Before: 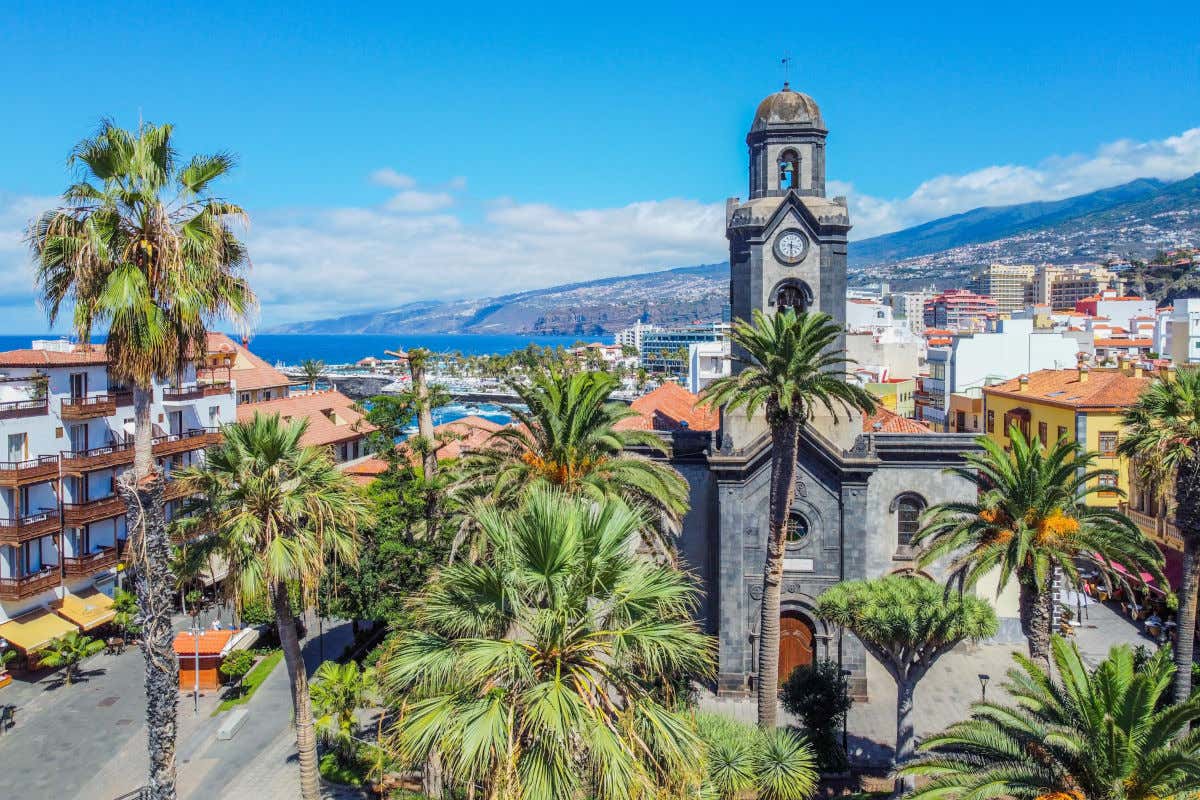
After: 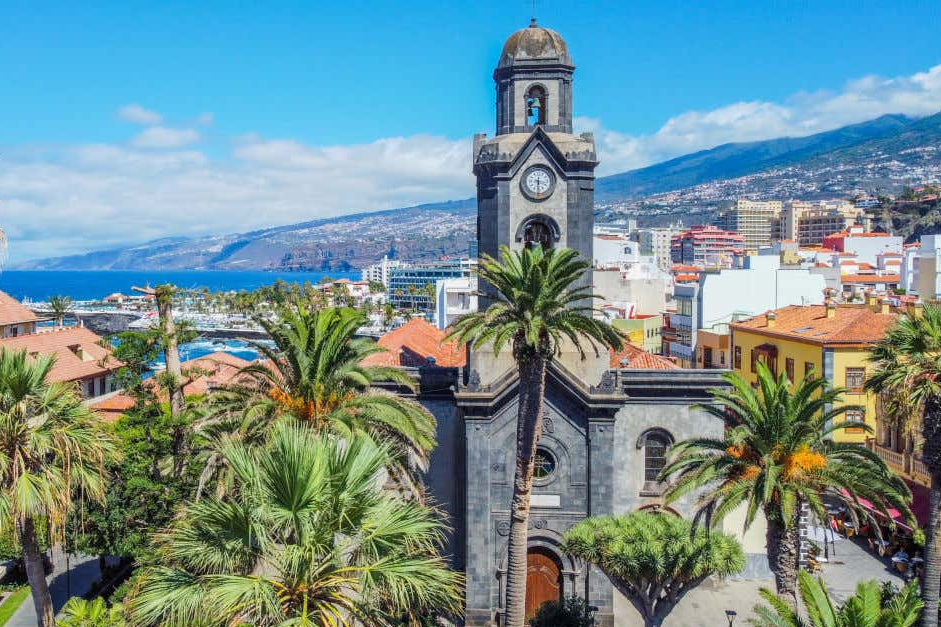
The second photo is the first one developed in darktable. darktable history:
crop and rotate: left 21.139%, top 8.079%, right 0.394%, bottom 13.517%
